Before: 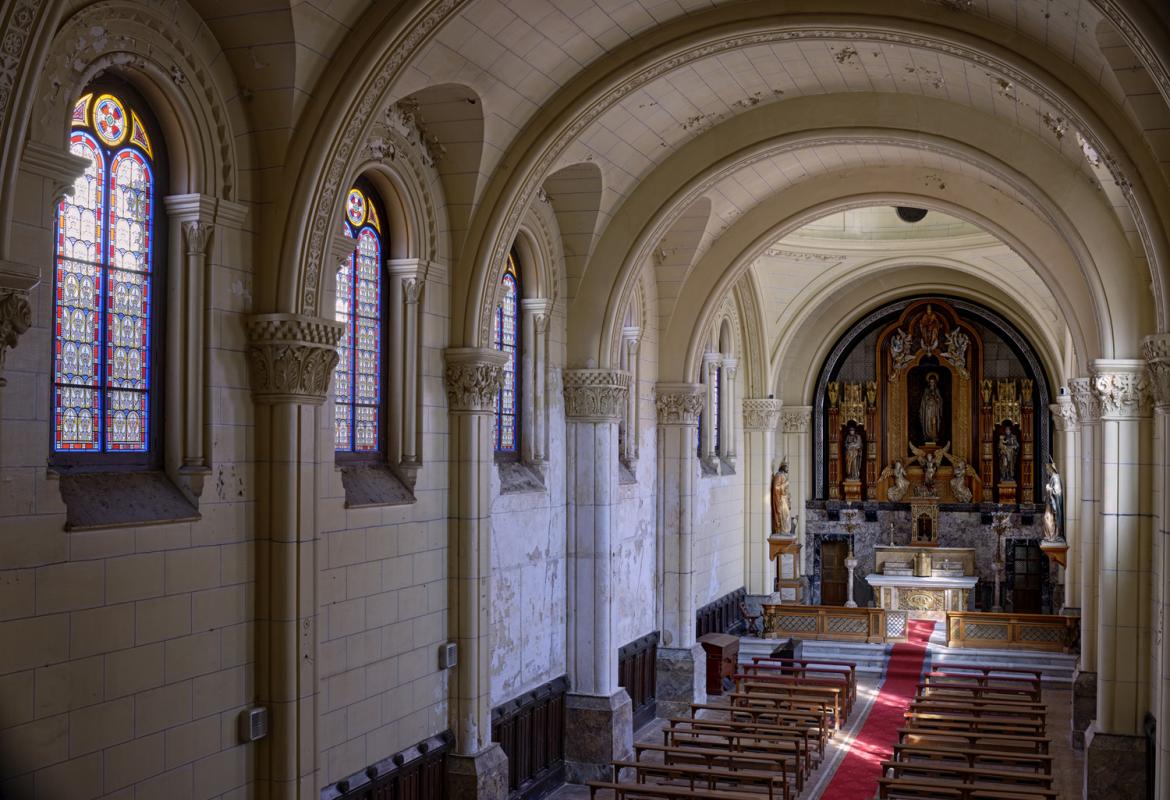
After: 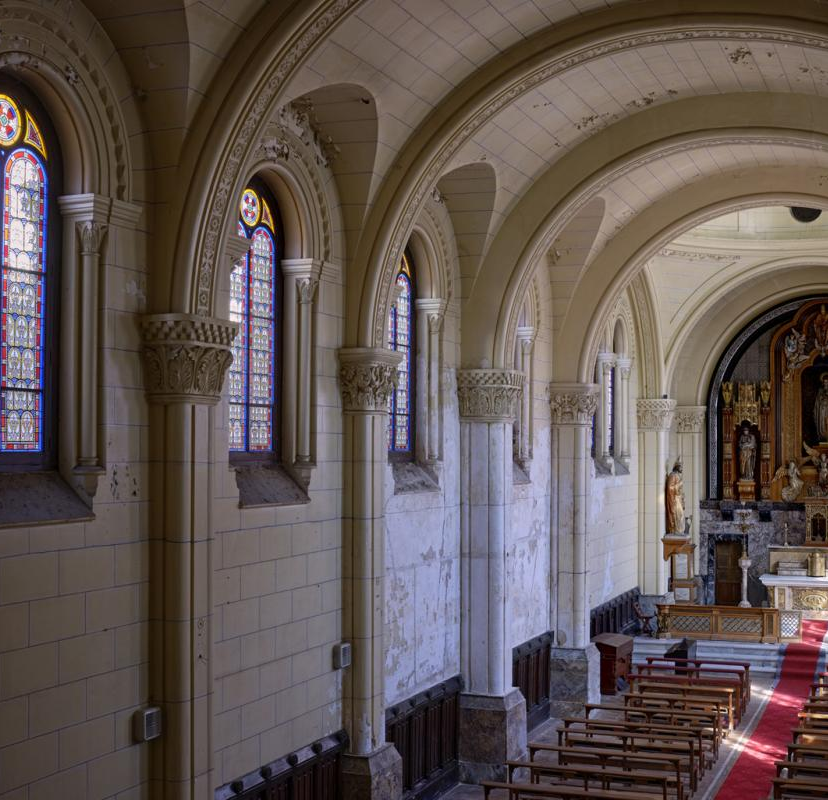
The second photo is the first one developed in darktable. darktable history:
crop and rotate: left 9.061%, right 20.142%
white balance: emerald 1
